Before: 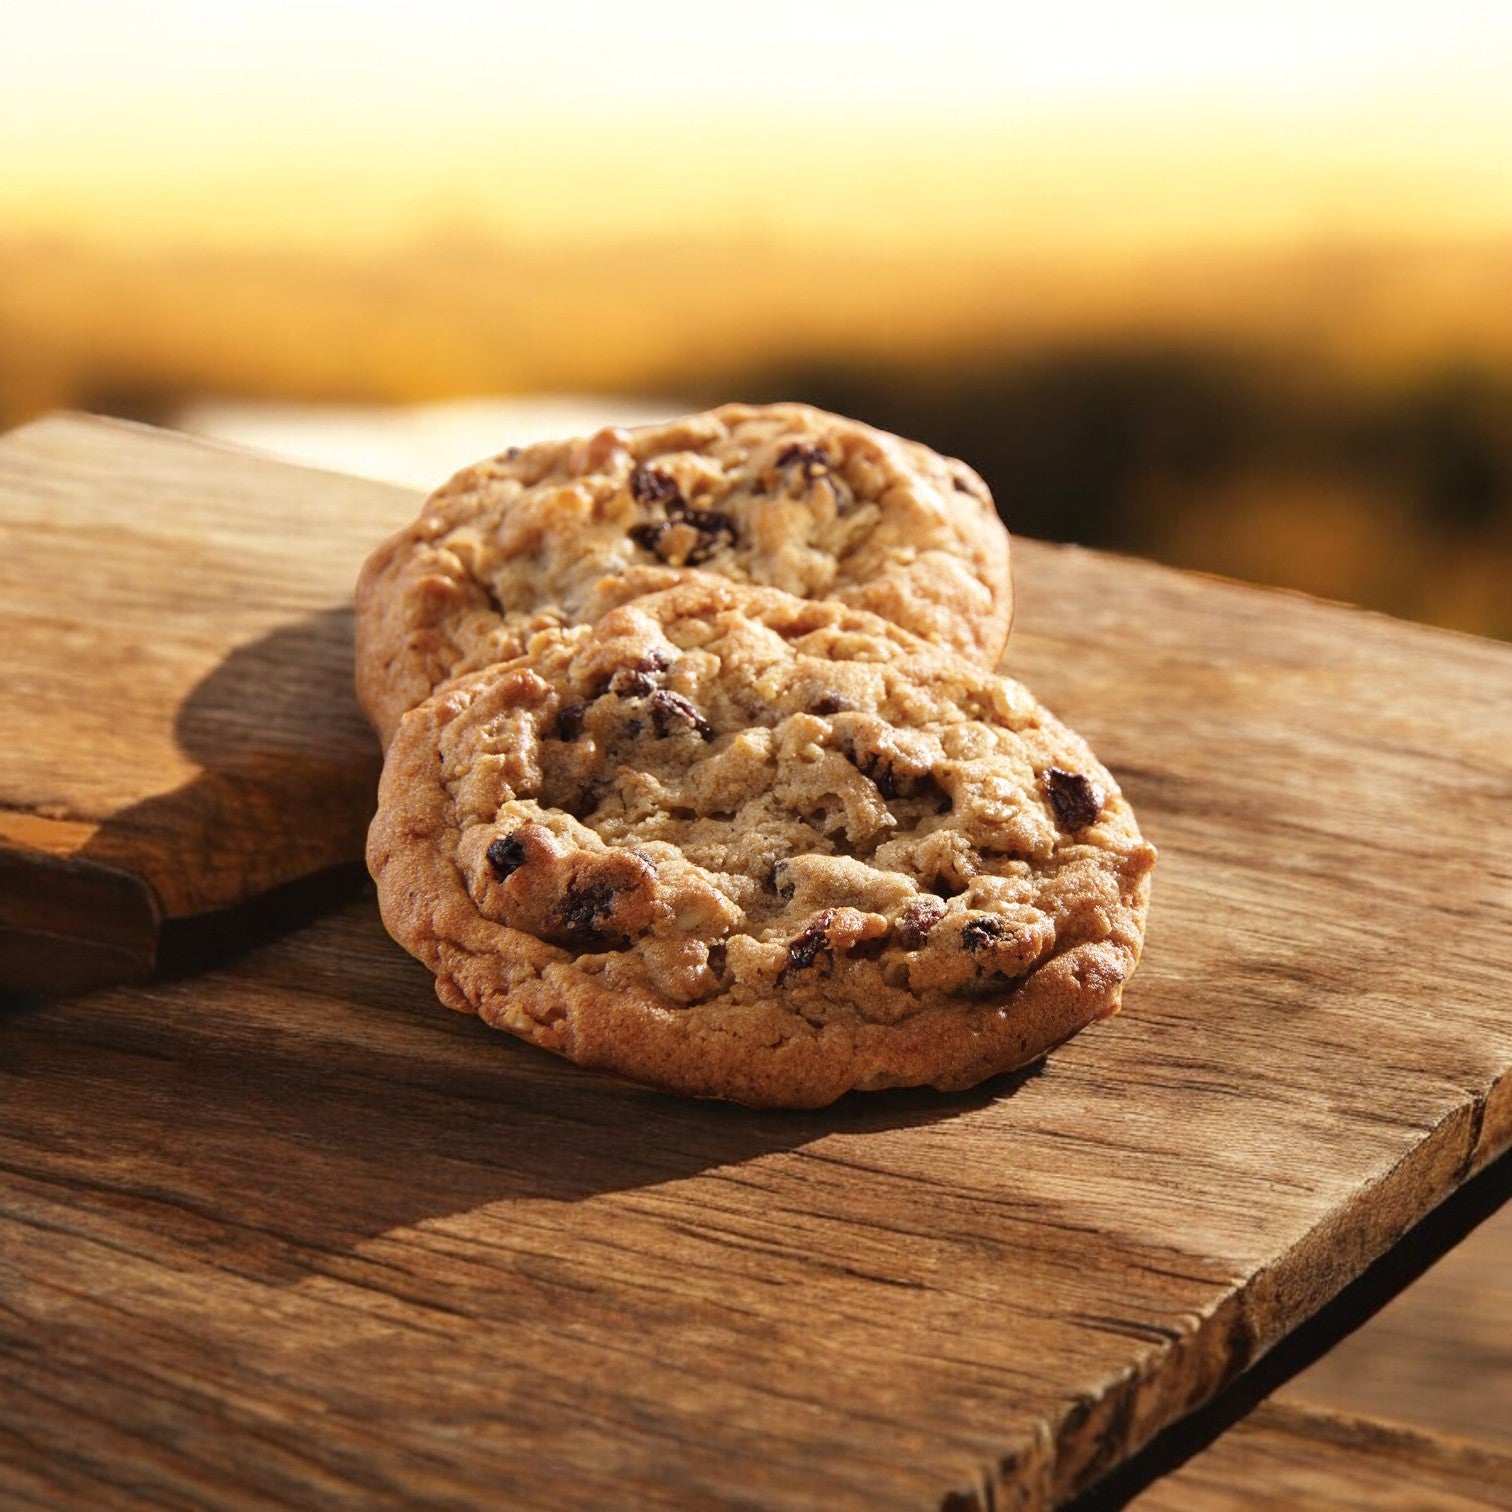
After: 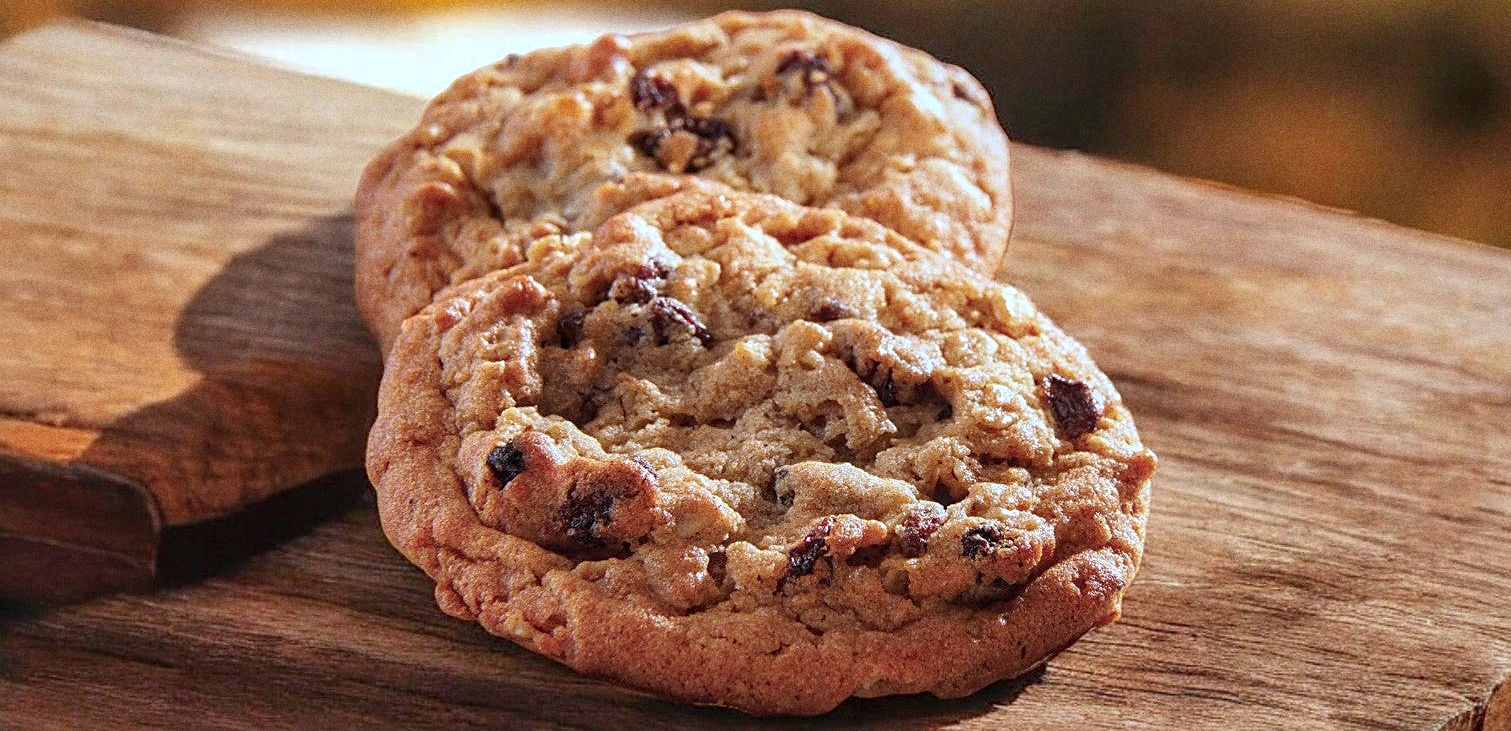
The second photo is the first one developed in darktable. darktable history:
grain: coarseness 0.09 ISO, strength 40%
sharpen: on, module defaults
shadows and highlights: on, module defaults
local contrast: on, module defaults
white balance: red 1.004, blue 1.024
color calibration: output R [0.972, 0.068, -0.094, 0], output G [-0.178, 1.216, -0.086, 0], output B [0.095, -0.136, 0.98, 0], illuminant custom, x 0.371, y 0.381, temperature 4283.16 K
crop and rotate: top 26.056%, bottom 25.543%
